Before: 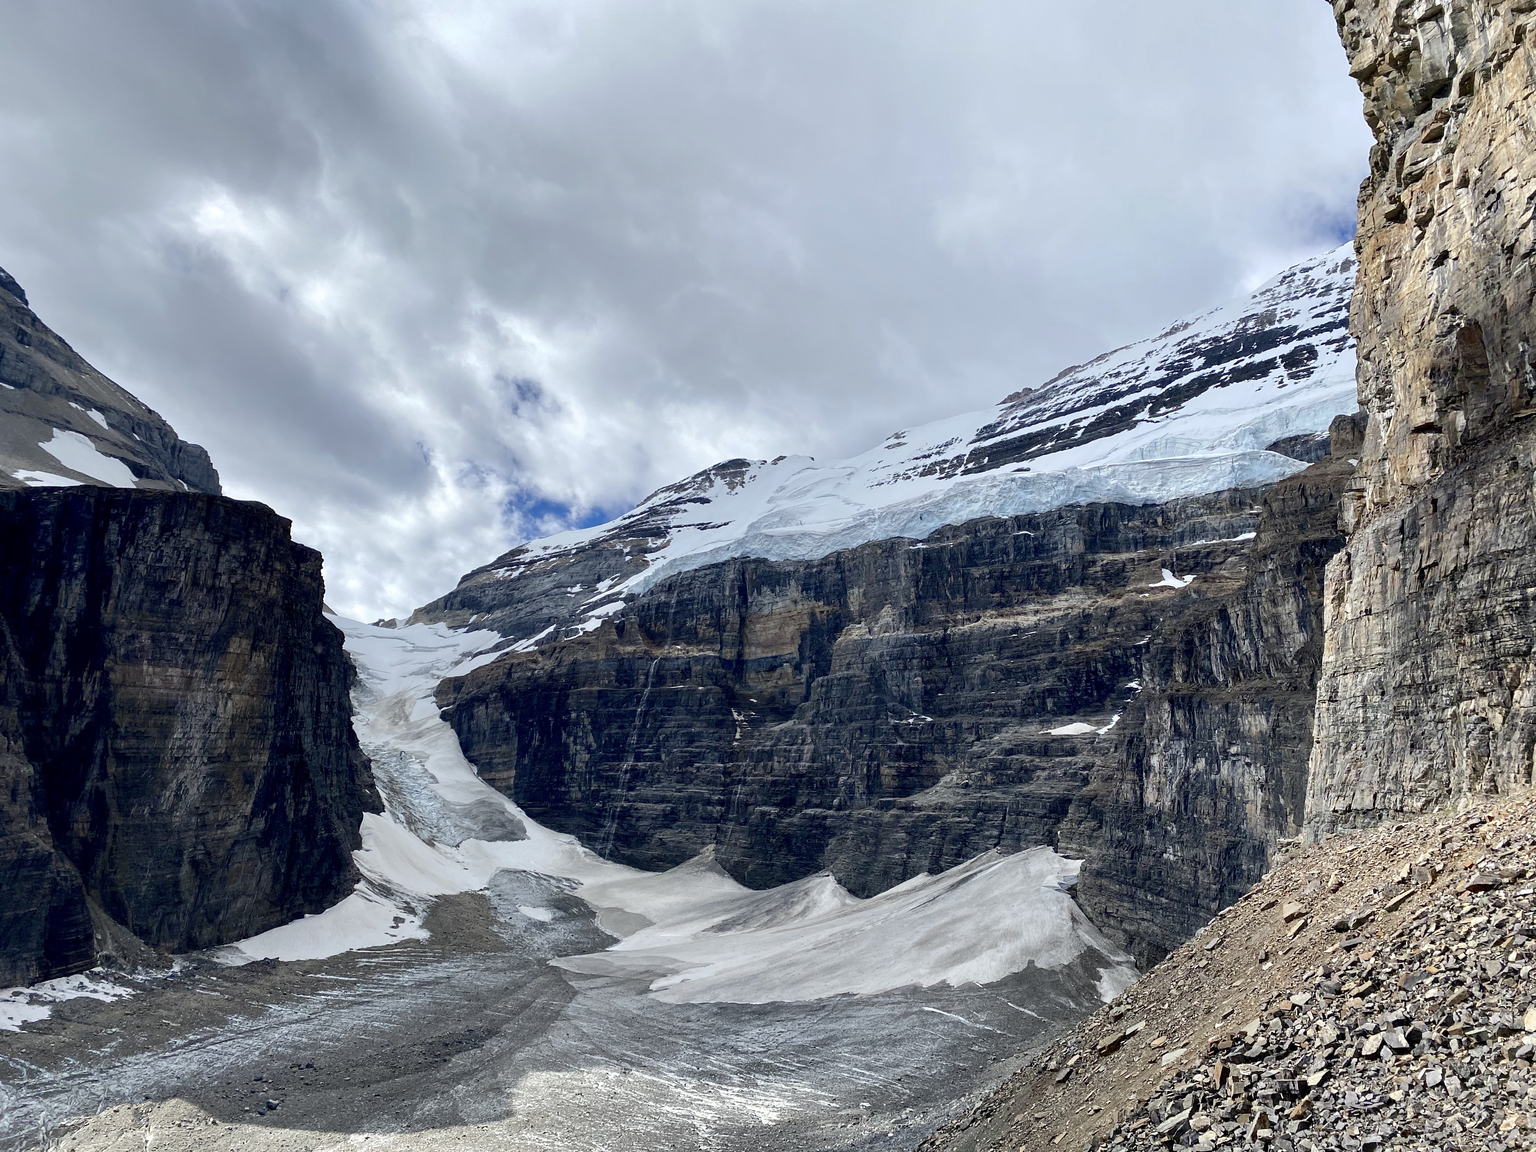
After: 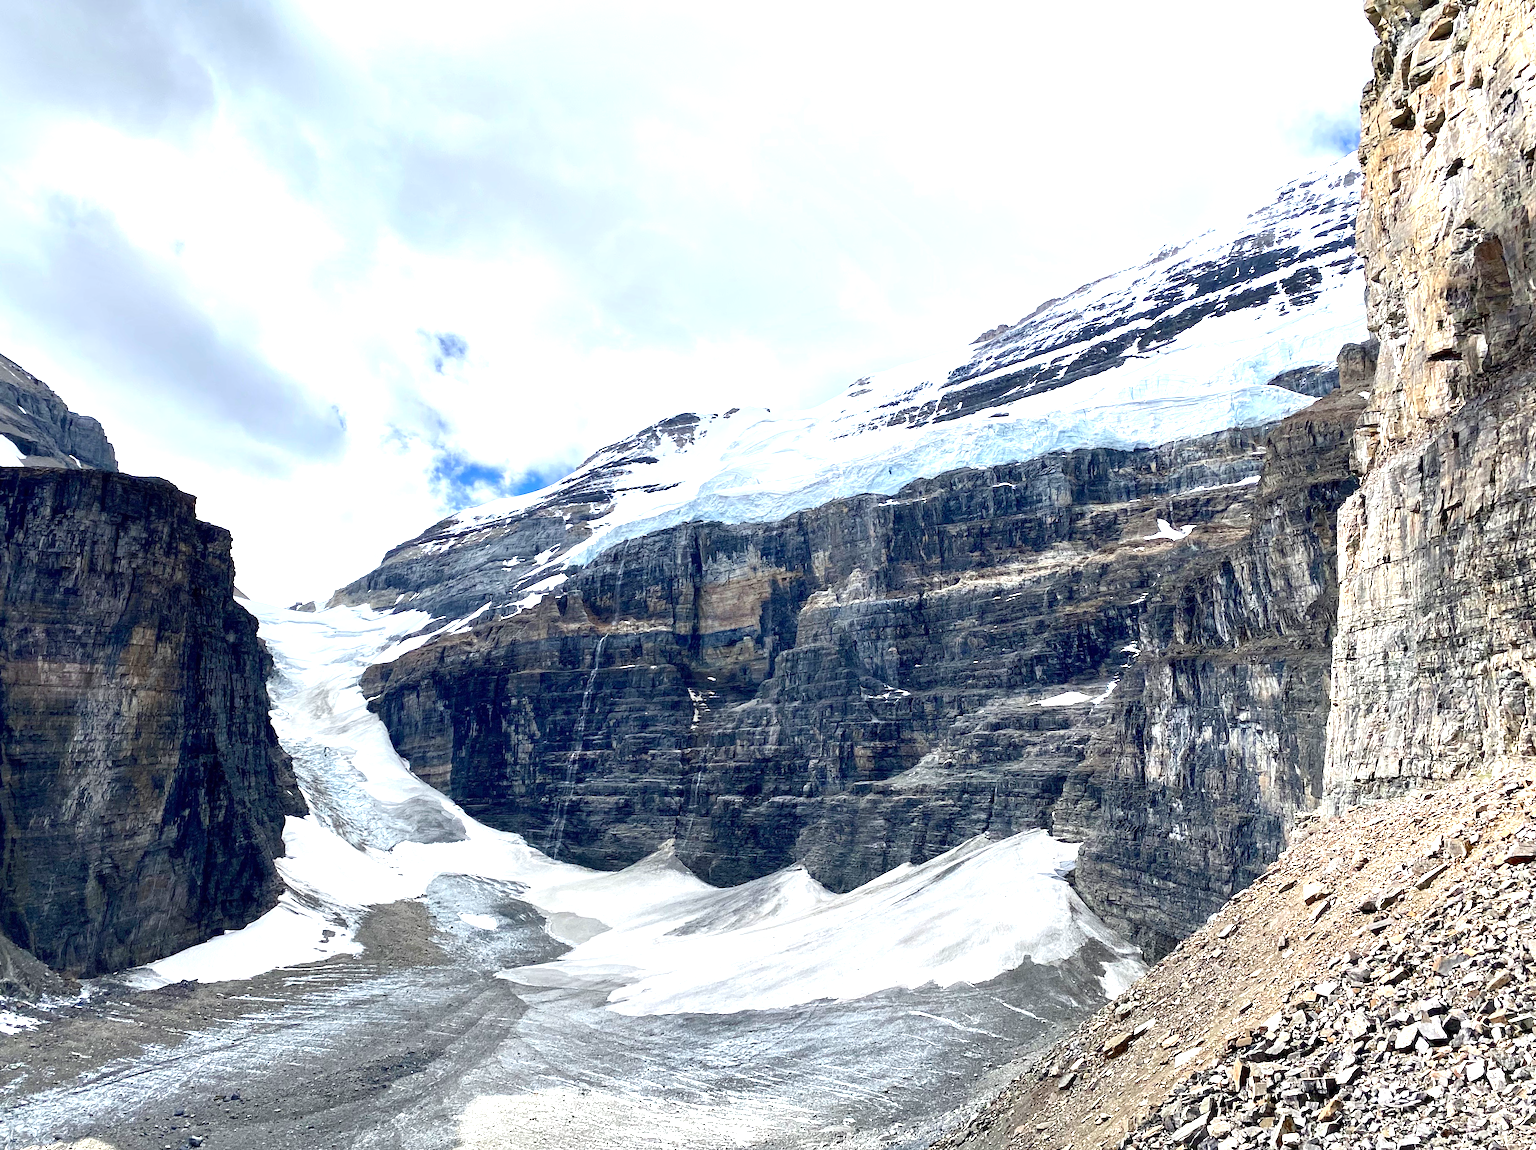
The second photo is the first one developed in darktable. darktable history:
exposure: exposure 1.149 EV, compensate highlight preservation false
crop and rotate: angle 1.83°, left 5.524%, top 5.683%
